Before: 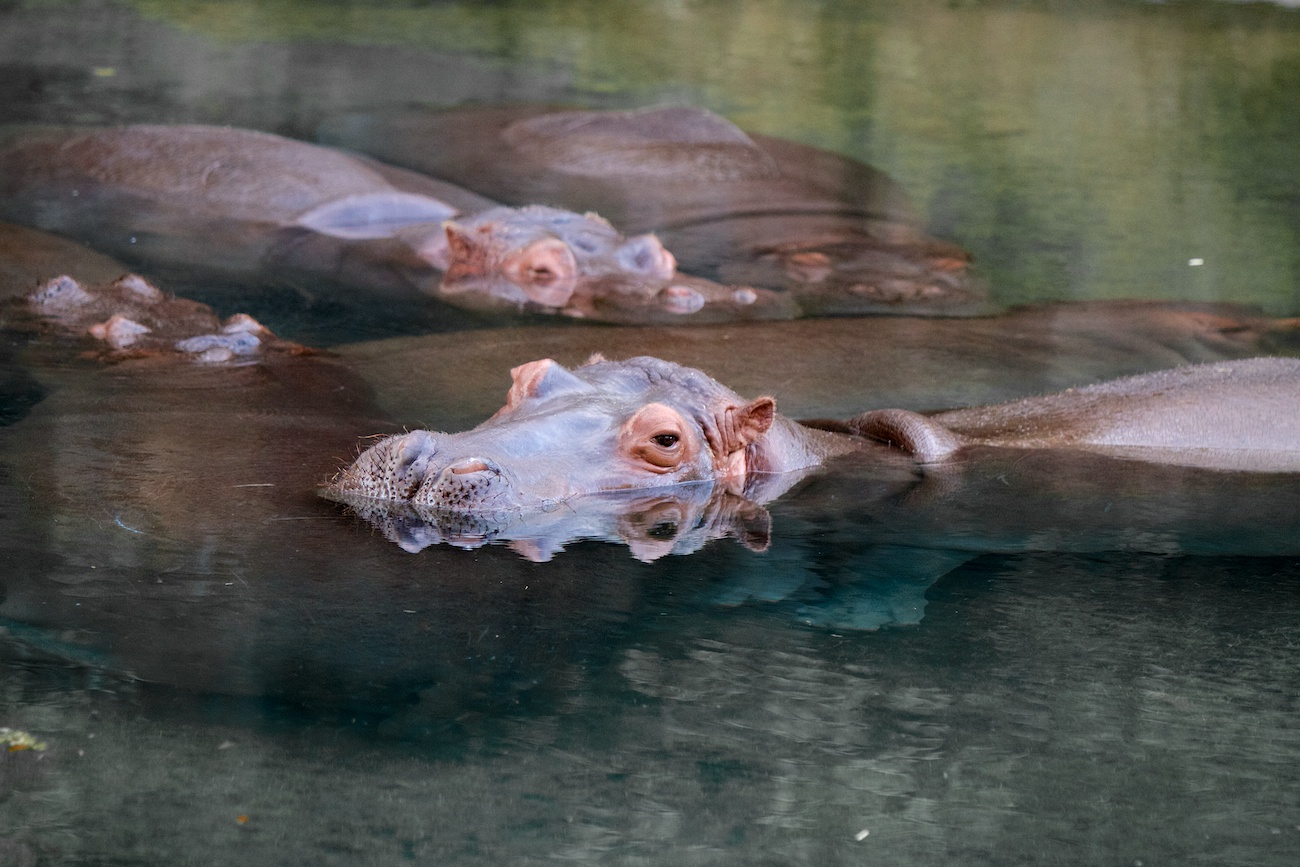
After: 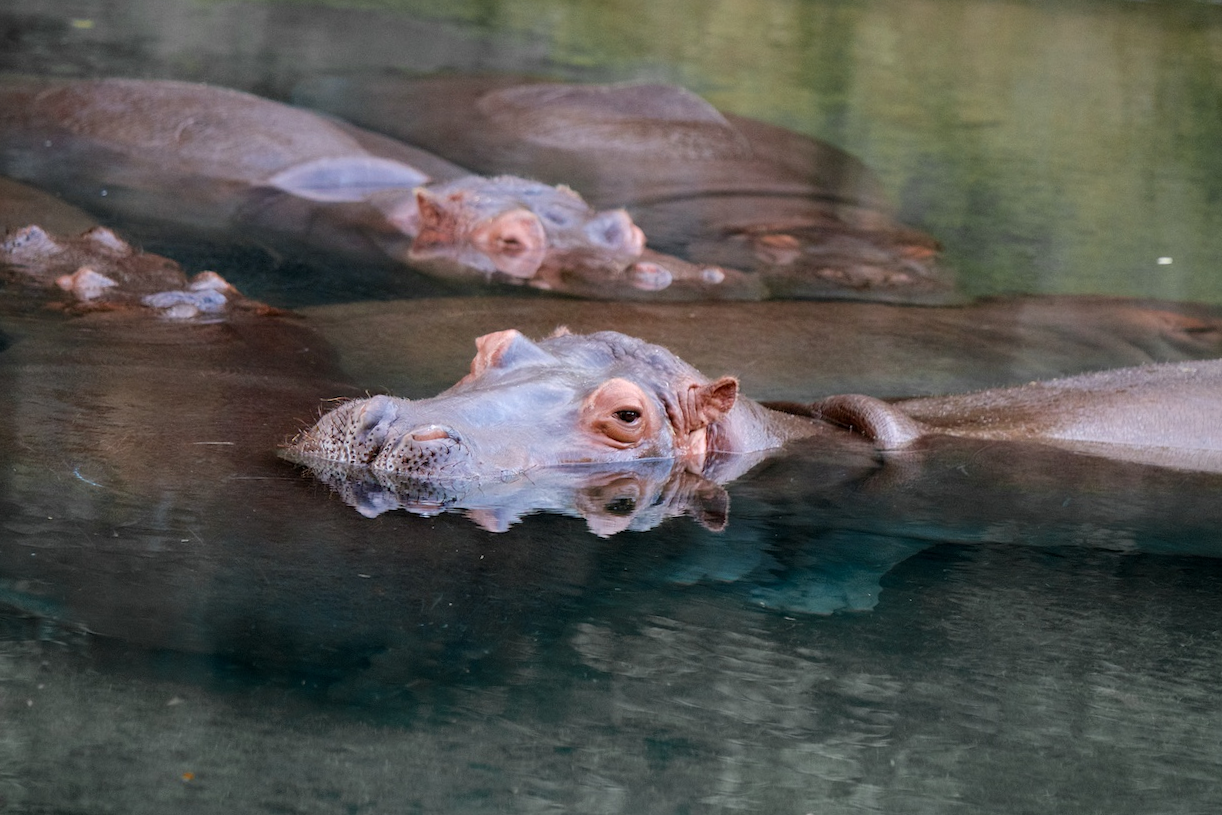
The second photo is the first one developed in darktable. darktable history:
crop and rotate: angle -2.47°
